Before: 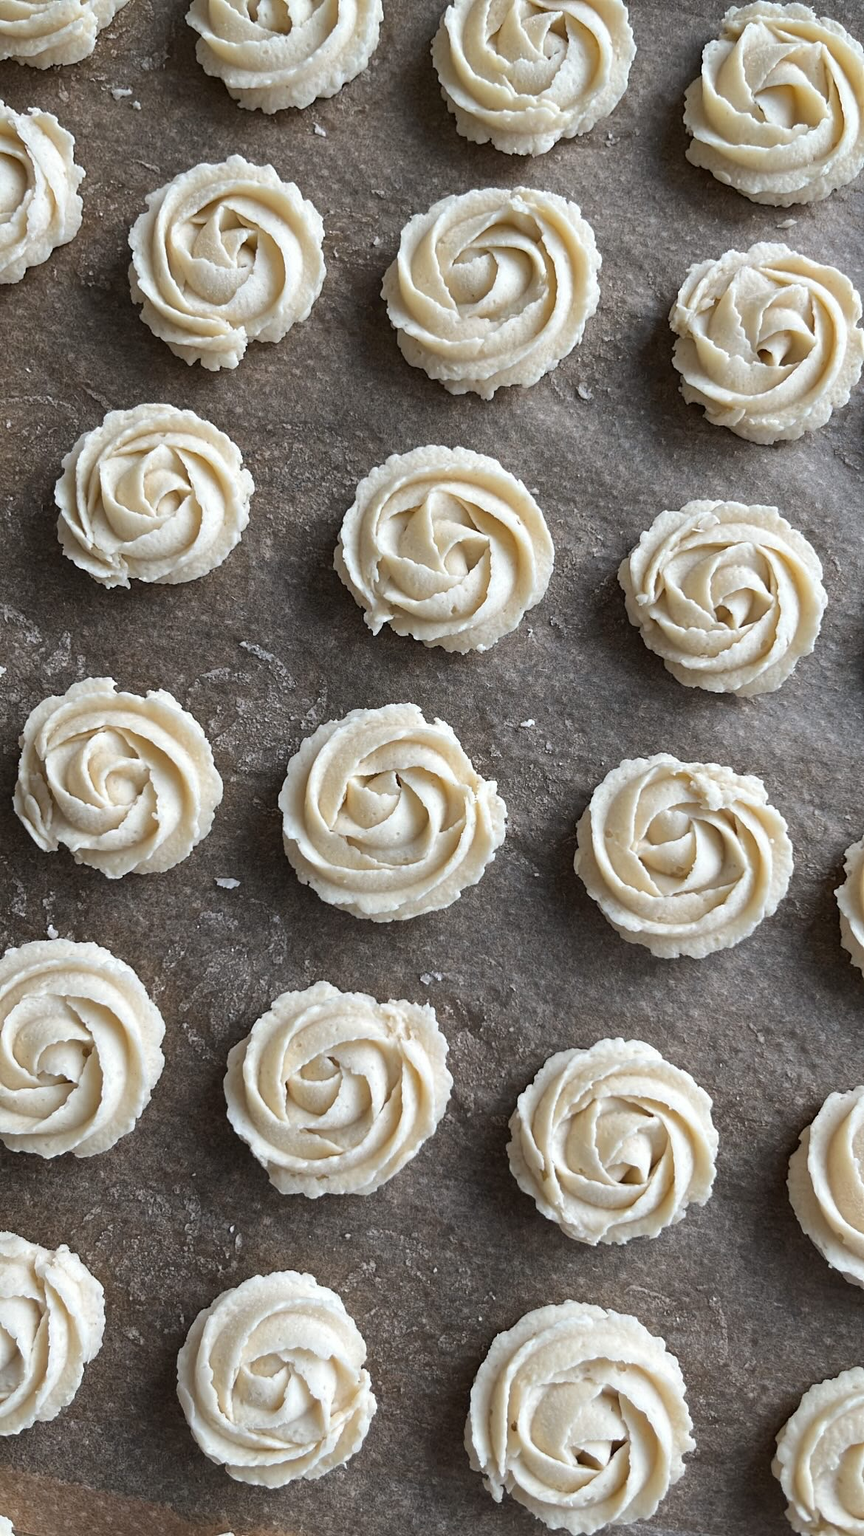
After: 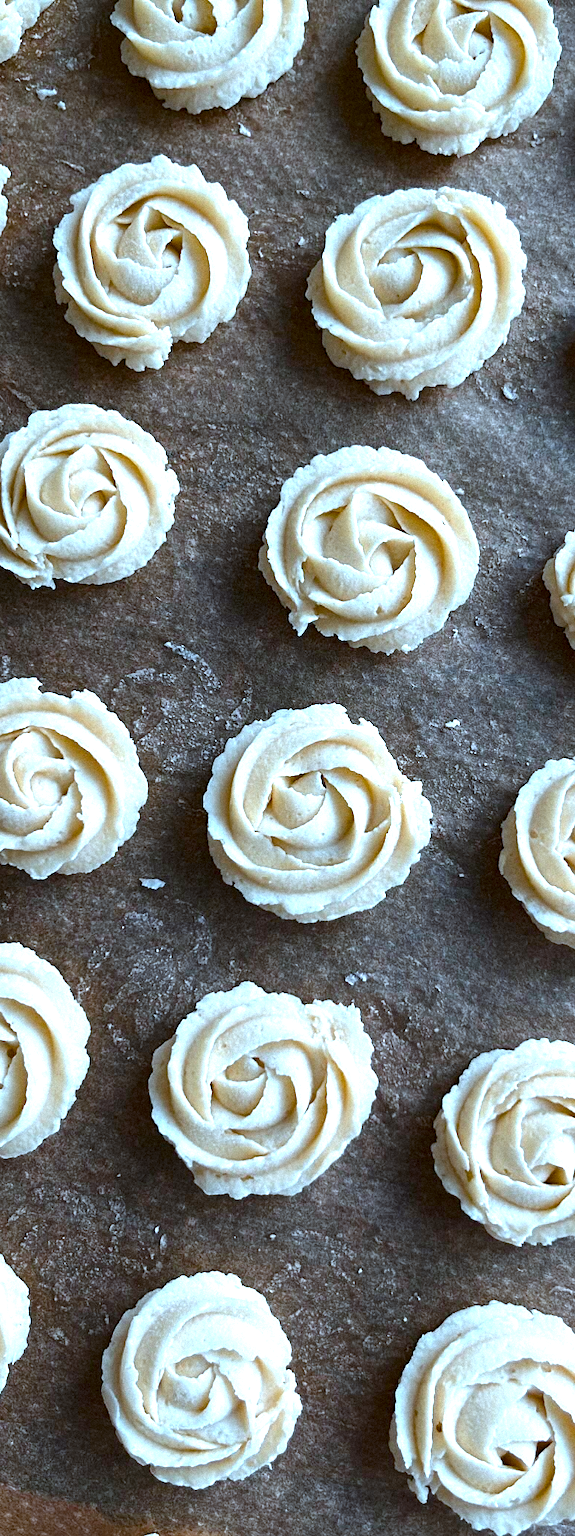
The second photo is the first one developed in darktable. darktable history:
contrast brightness saturation: contrast 0.07, brightness -0.13, saturation 0.06
color balance rgb: linear chroma grading › shadows -2.2%, linear chroma grading › highlights -15%, linear chroma grading › global chroma -10%, linear chroma grading › mid-tones -10%, perceptual saturation grading › global saturation 45%, perceptual saturation grading › highlights -50%, perceptual saturation grading › shadows 30%, perceptual brilliance grading › global brilliance 18%, global vibrance 45%
crop and rotate: left 8.786%, right 24.548%
color correction: highlights a* -9.35, highlights b* -23.15
grain: mid-tones bias 0%
